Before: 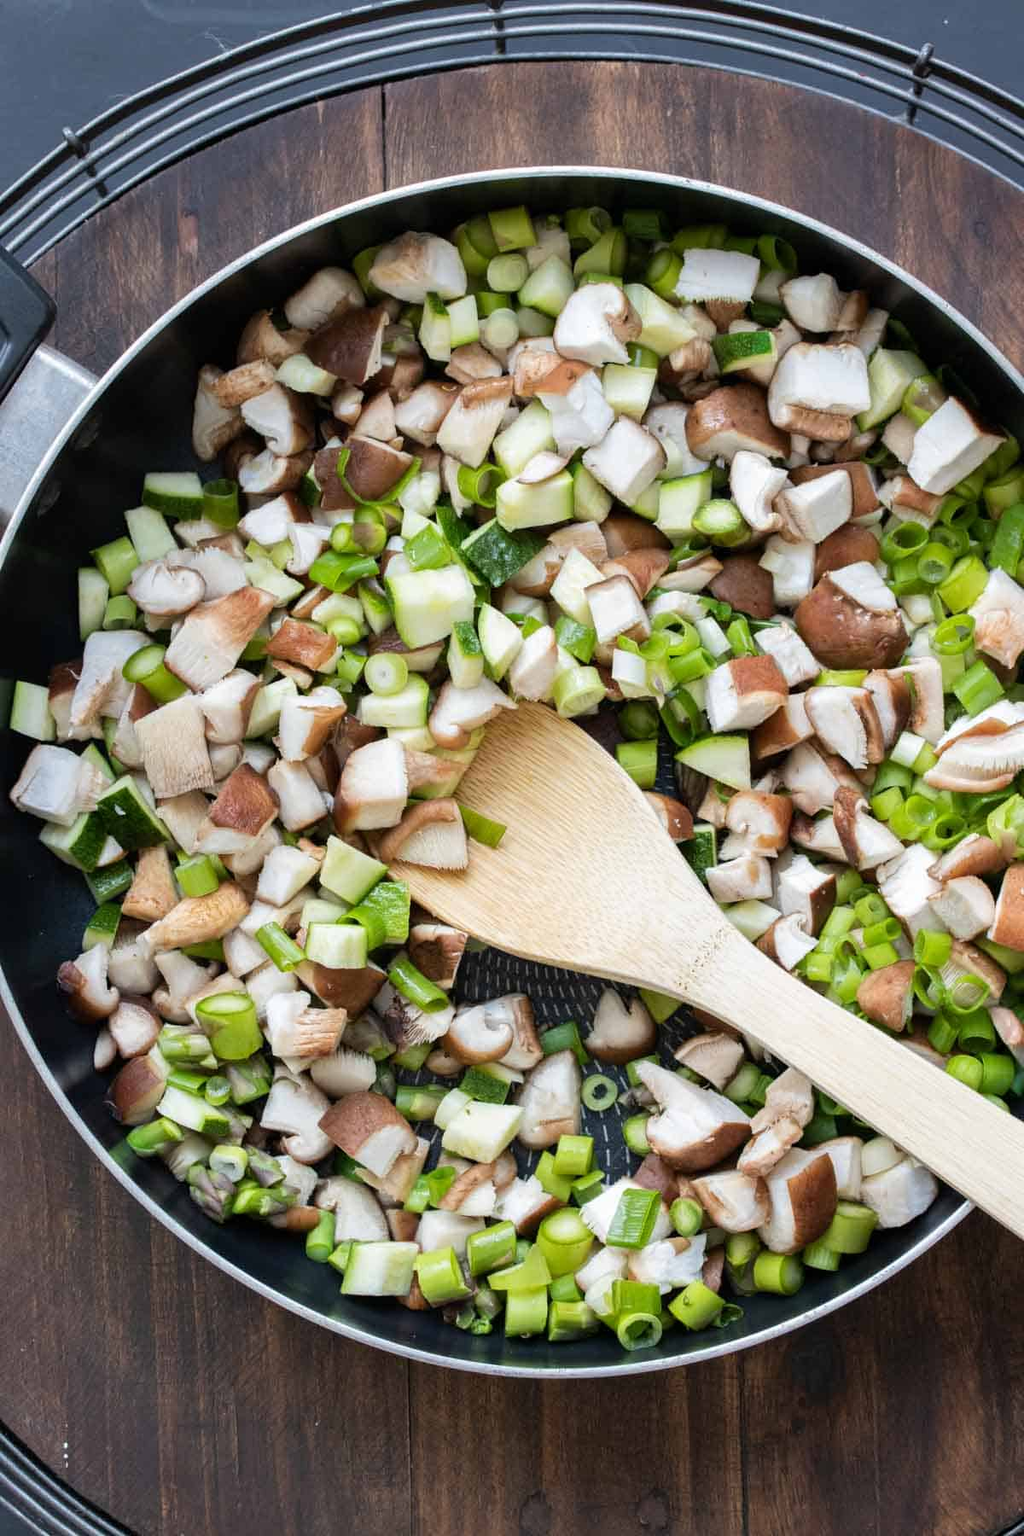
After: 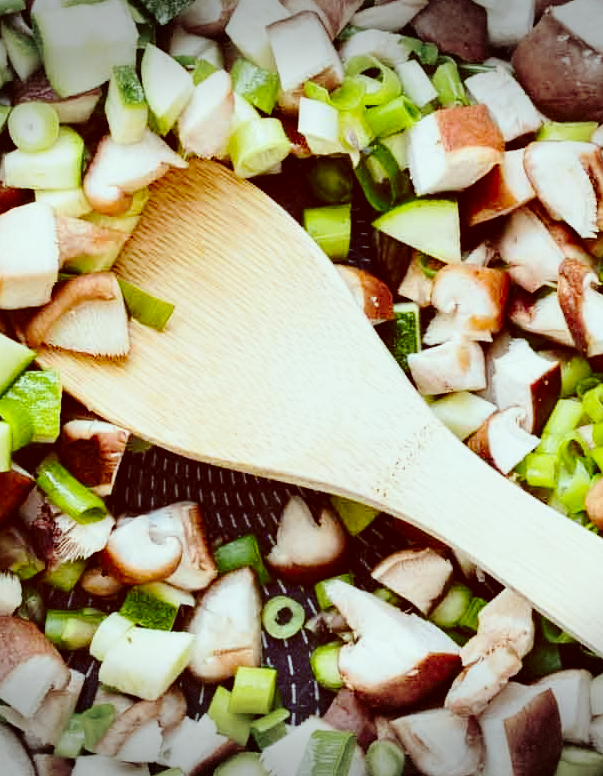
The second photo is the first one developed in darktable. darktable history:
color correction: highlights a* -7.07, highlights b* -0.163, shadows a* 20.84, shadows b* 12.06
exposure: black level correction 0, exposure -0.7 EV, compensate highlight preservation false
color balance rgb: perceptual saturation grading › global saturation 0.133%, global vibrance 20%
vignetting: fall-off start 99.29%, width/height ratio 1.322, dithering 8-bit output
base curve: curves: ch0 [(0, 0) (0.032, 0.037) (0.105, 0.228) (0.435, 0.76) (0.856, 0.983) (1, 1)], preserve colors none
crop: left 34.95%, top 36.878%, right 14.73%, bottom 19.969%
tone equalizer: edges refinement/feathering 500, mask exposure compensation -1.57 EV, preserve details no
contrast brightness saturation: contrast 0.136
